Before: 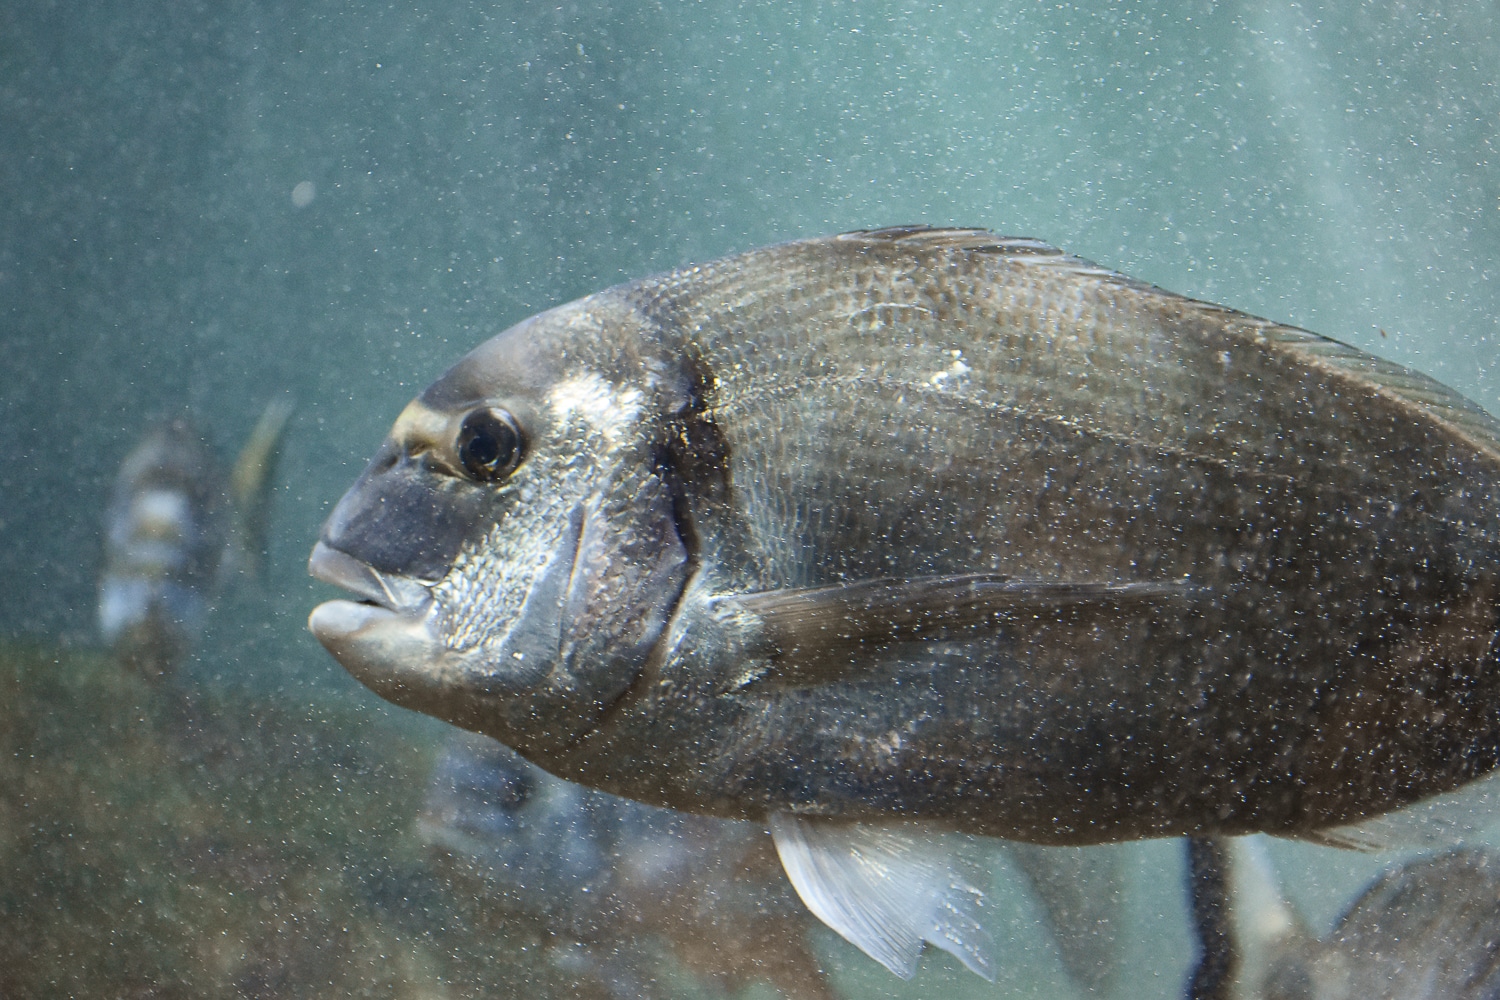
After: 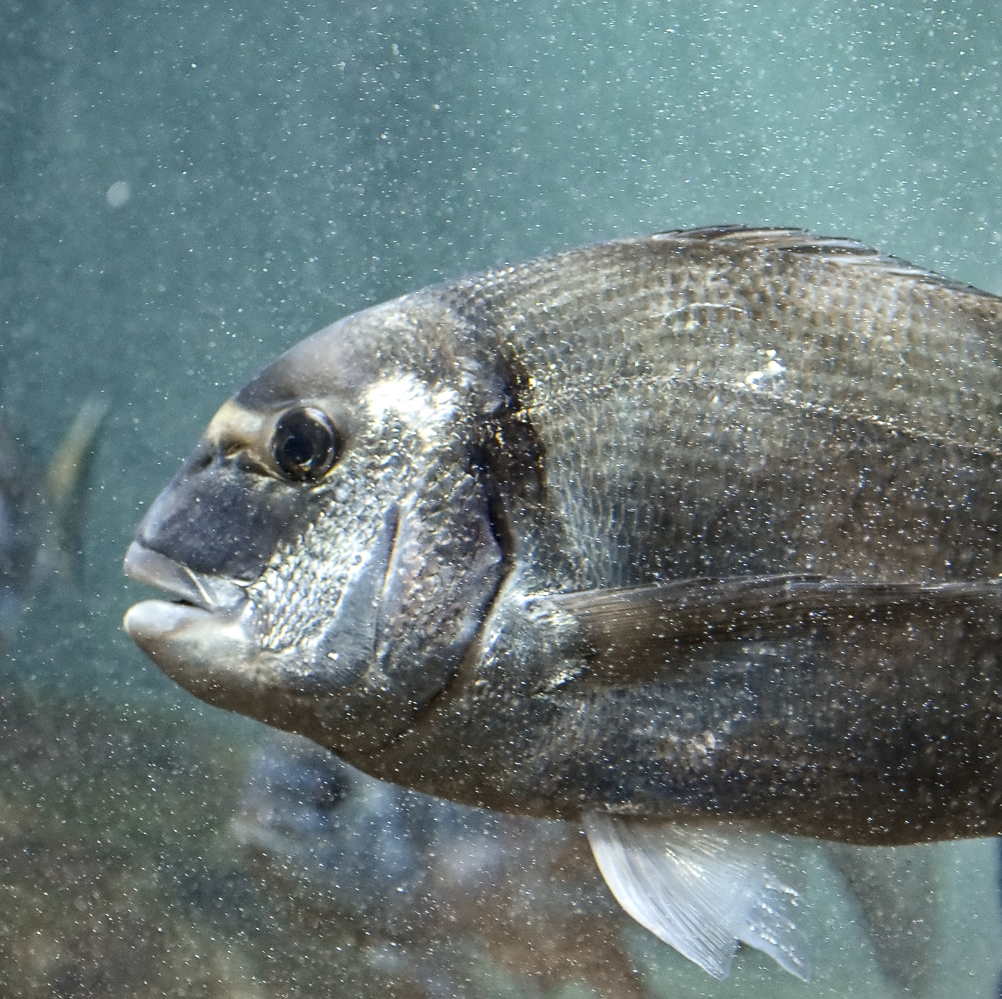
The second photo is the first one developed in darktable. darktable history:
local contrast: on, module defaults
contrast equalizer: y [[0.5, 0.542, 0.583, 0.625, 0.667, 0.708], [0.5 ×6], [0.5 ×6], [0, 0.033, 0.067, 0.1, 0.133, 0.167], [0, 0.05, 0.1, 0.15, 0.2, 0.25]], mix 0.306
crop and rotate: left 12.354%, right 20.808%
